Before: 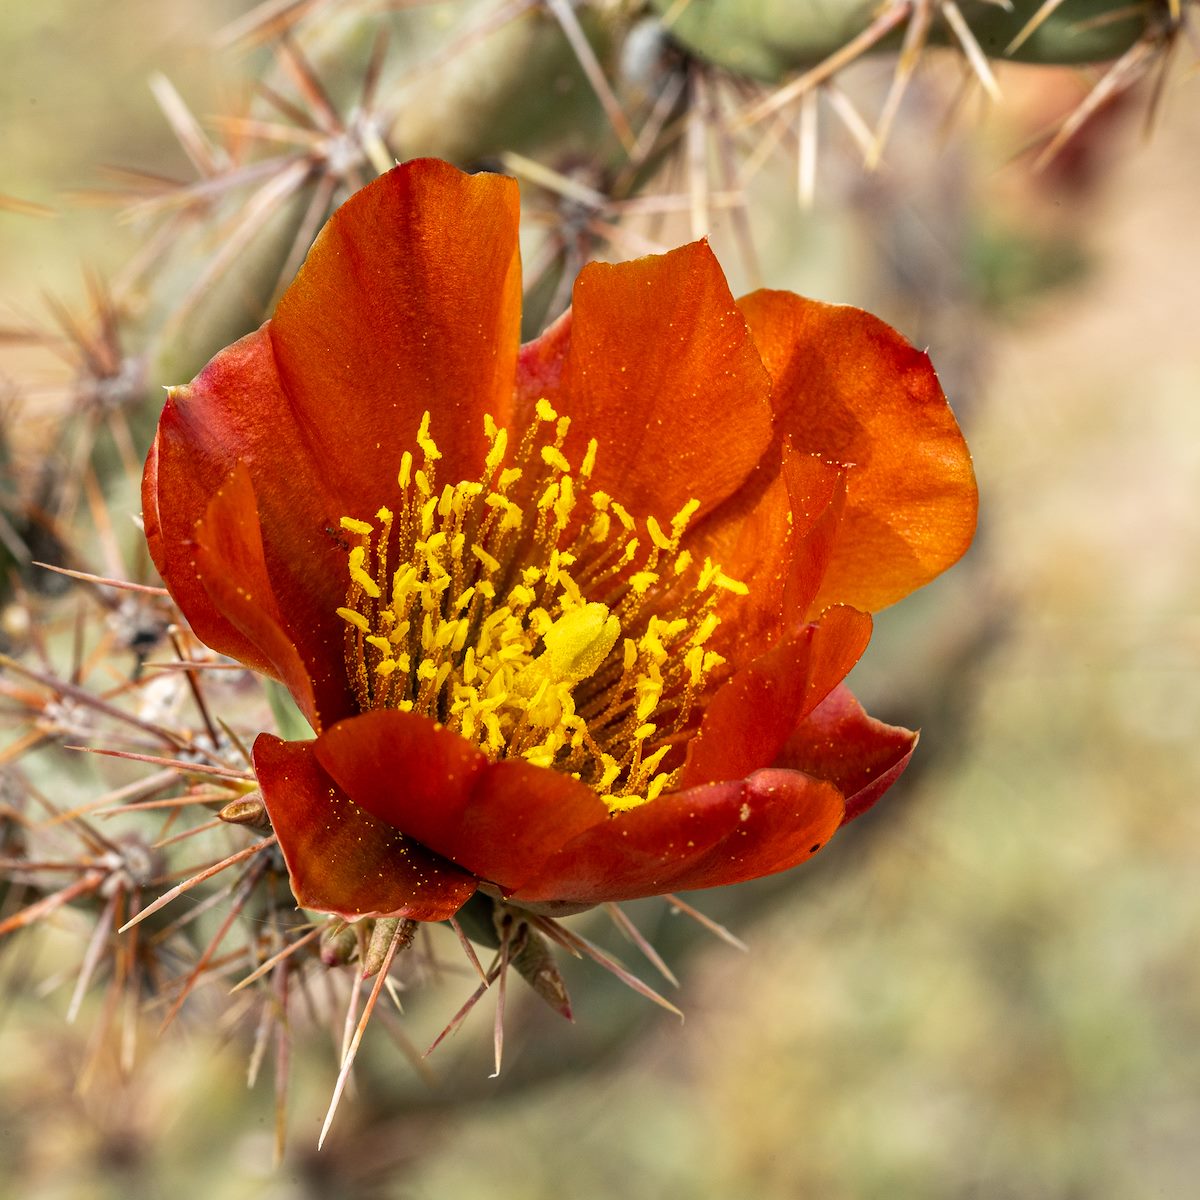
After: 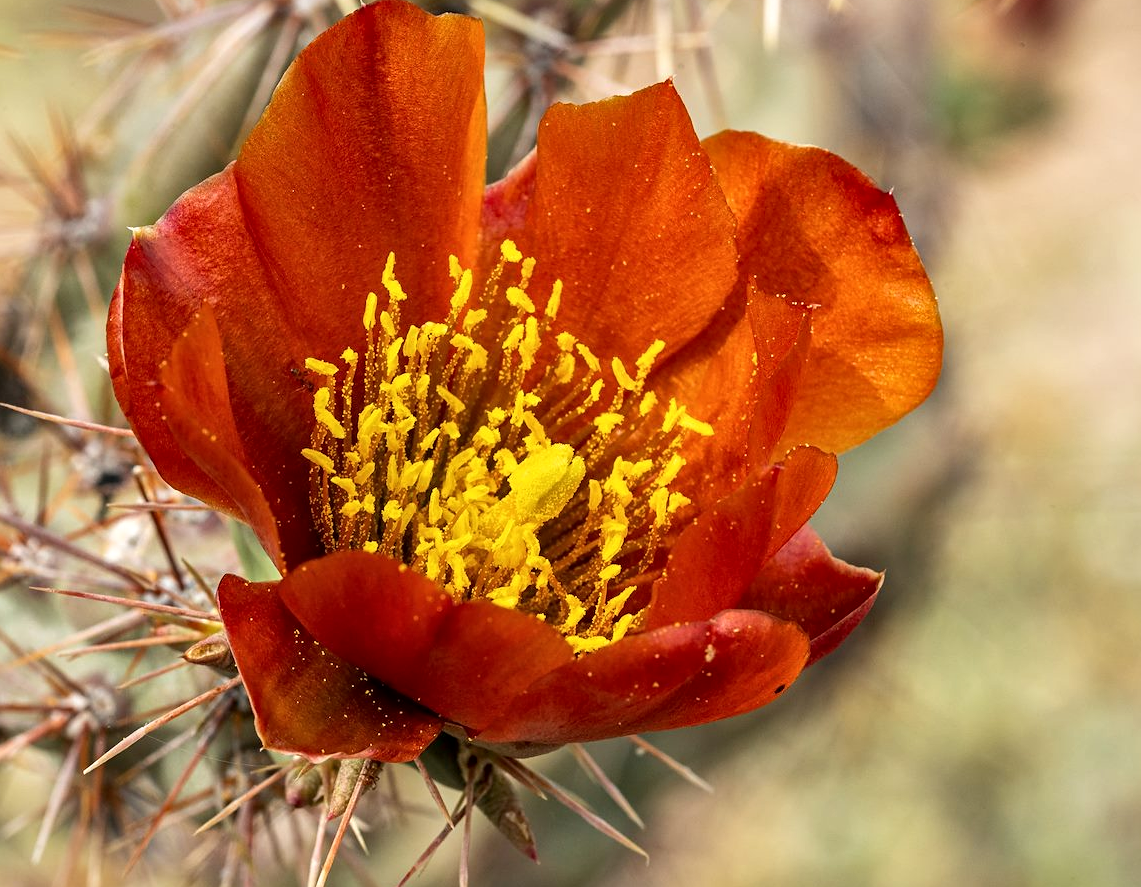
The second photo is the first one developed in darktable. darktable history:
crop and rotate: left 2.96%, top 13.322%, right 1.879%, bottom 12.756%
local contrast: mode bilateral grid, contrast 20, coarseness 50, detail 120%, midtone range 0.2
sharpen: amount 0.206
